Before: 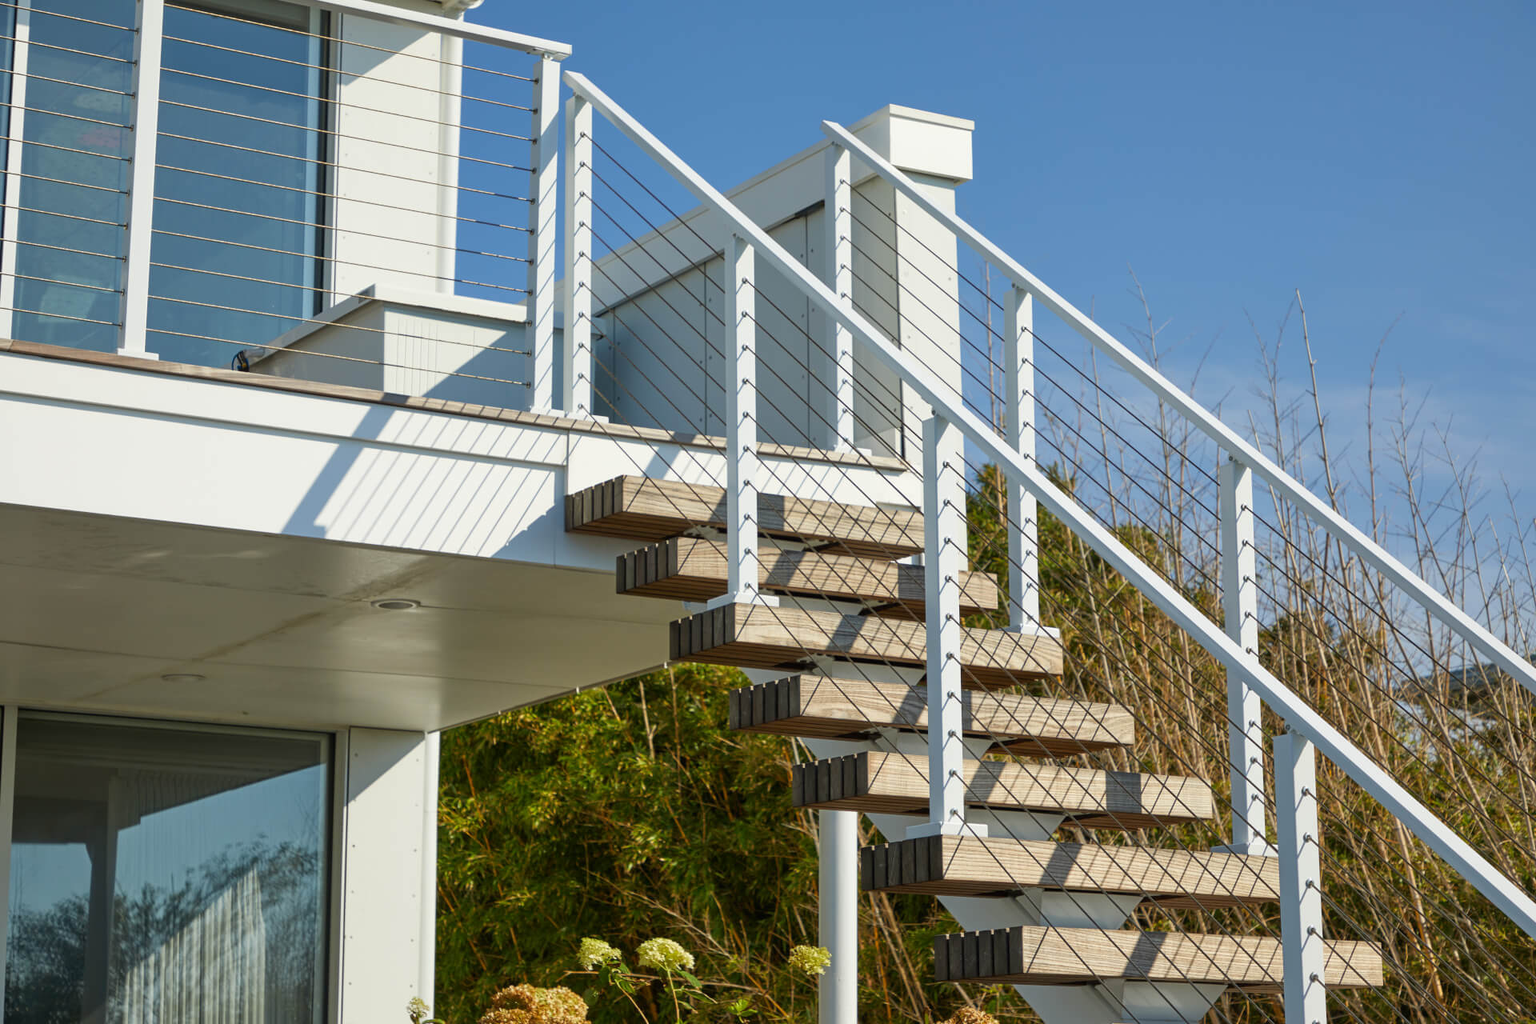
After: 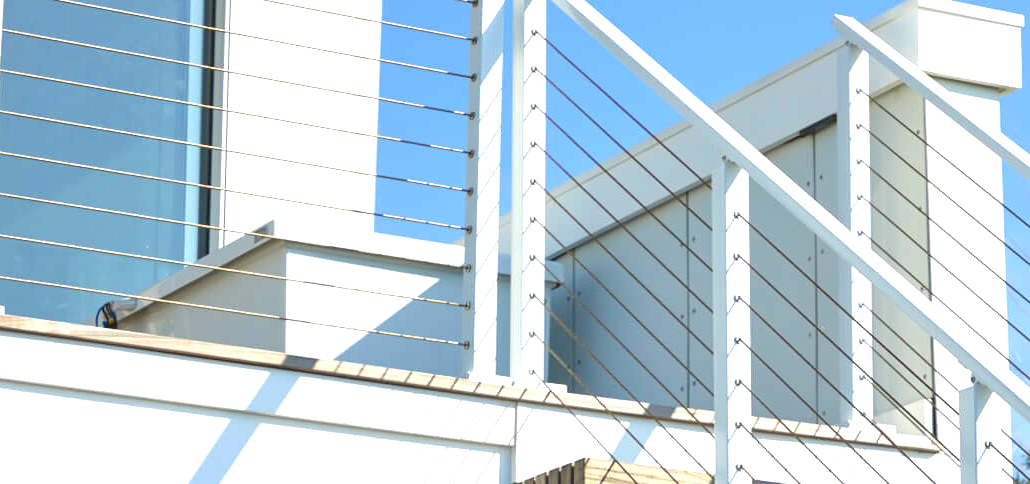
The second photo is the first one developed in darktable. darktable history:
exposure: black level correction 0, exposure 1.1 EV, compensate highlight preservation false
crop: left 10.121%, top 10.631%, right 36.218%, bottom 51.526%
